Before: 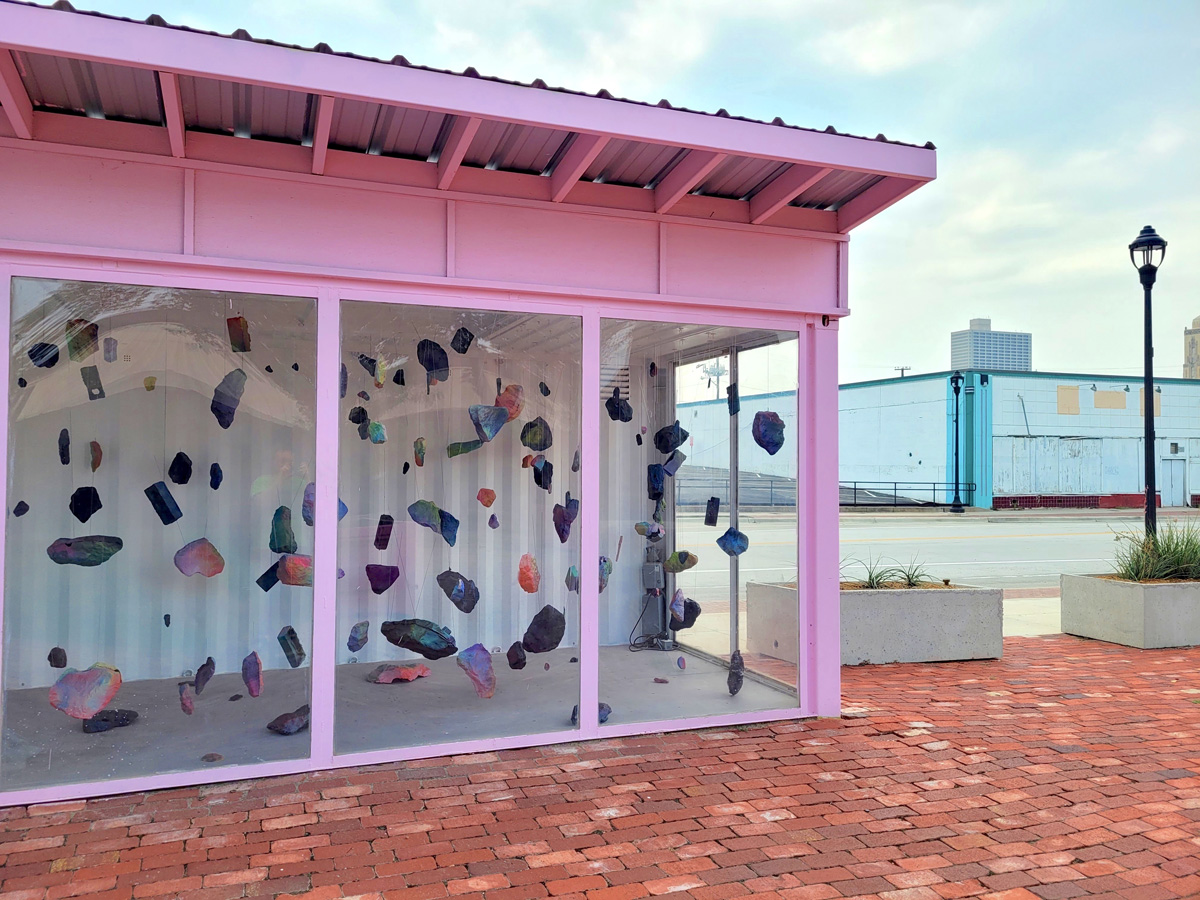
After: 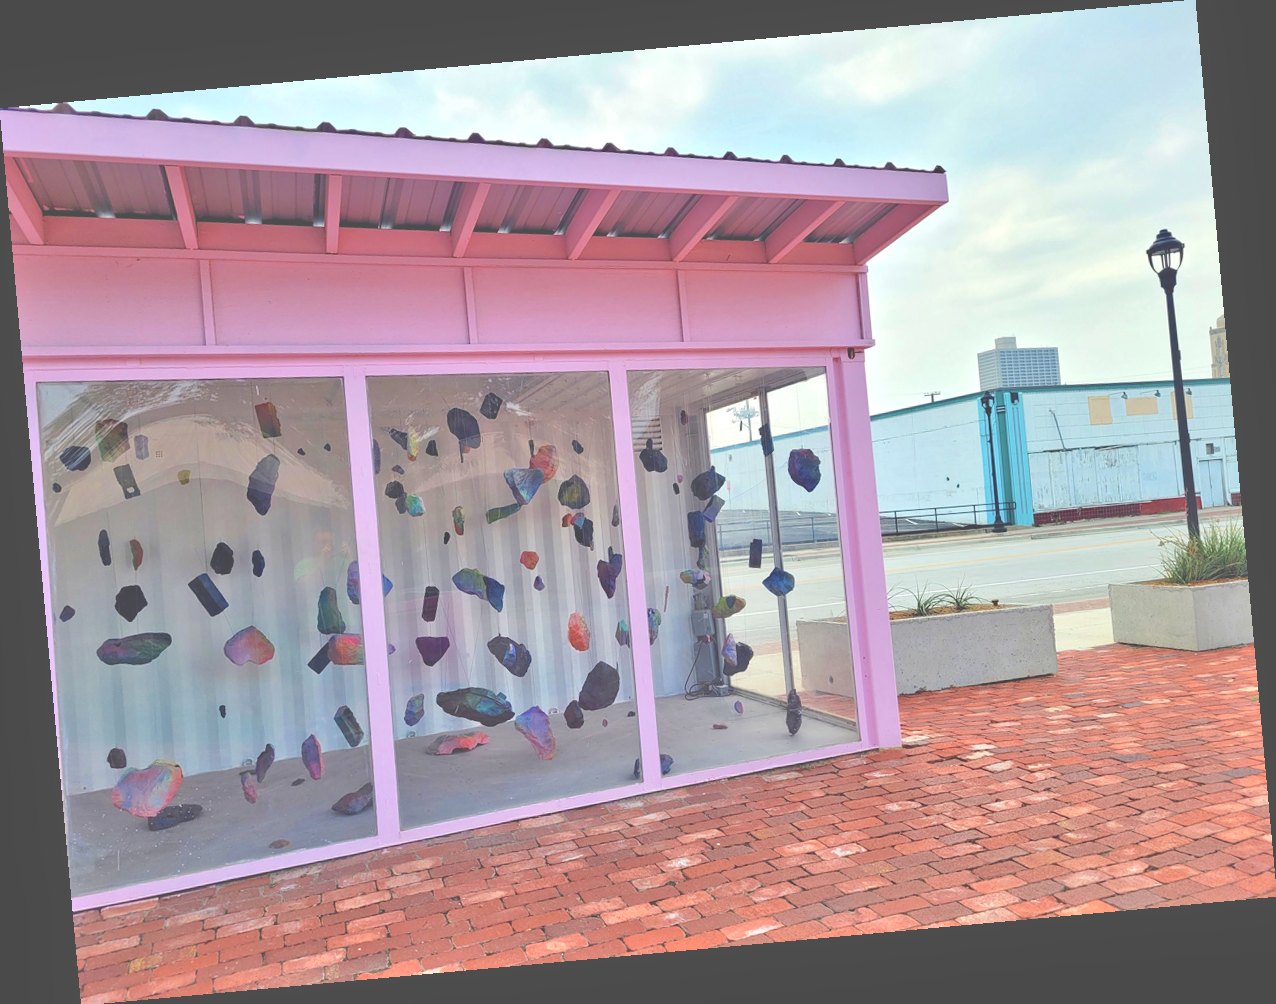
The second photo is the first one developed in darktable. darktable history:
tone equalizer: -7 EV 0.15 EV, -6 EV 0.6 EV, -5 EV 1.15 EV, -4 EV 1.33 EV, -3 EV 1.15 EV, -2 EV 0.6 EV, -1 EV 0.15 EV, mask exposure compensation -0.5 EV
exposure: black level correction -0.03, compensate highlight preservation false
rotate and perspective: rotation -5.2°, automatic cropping off
